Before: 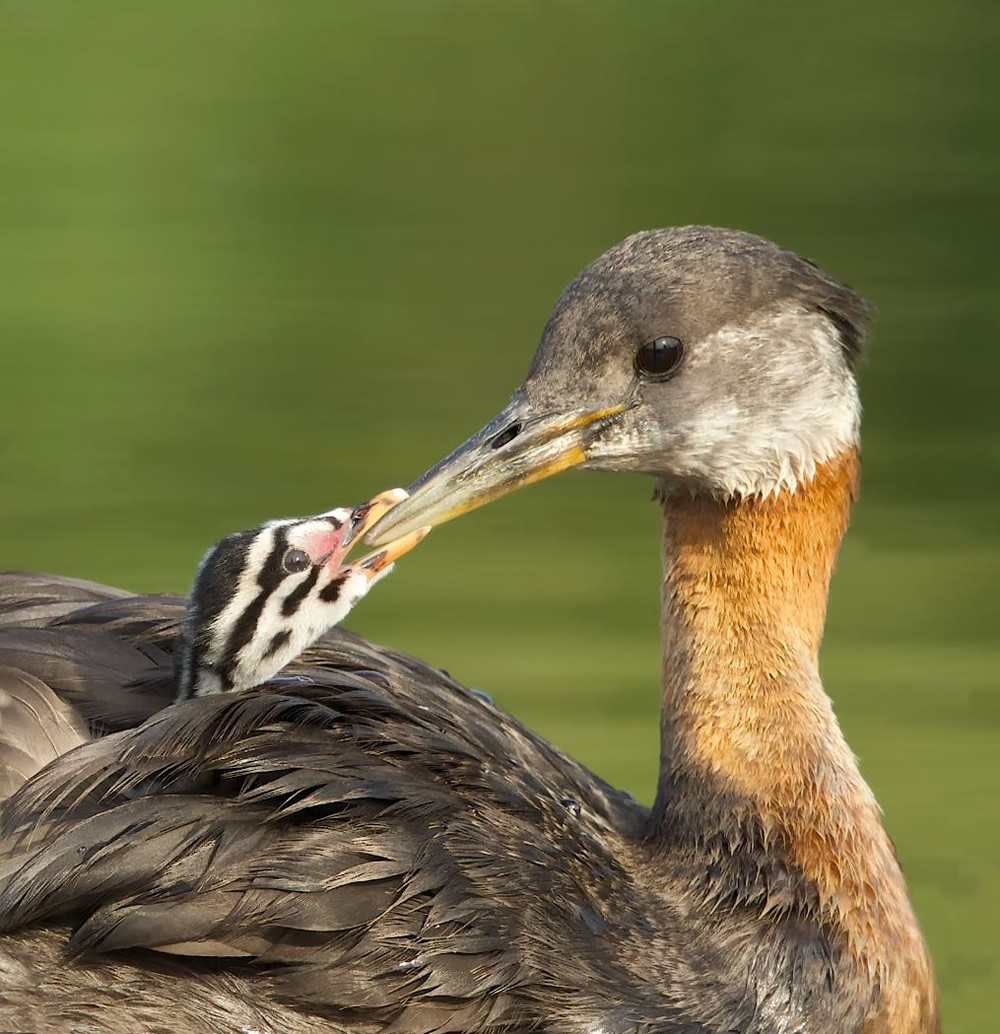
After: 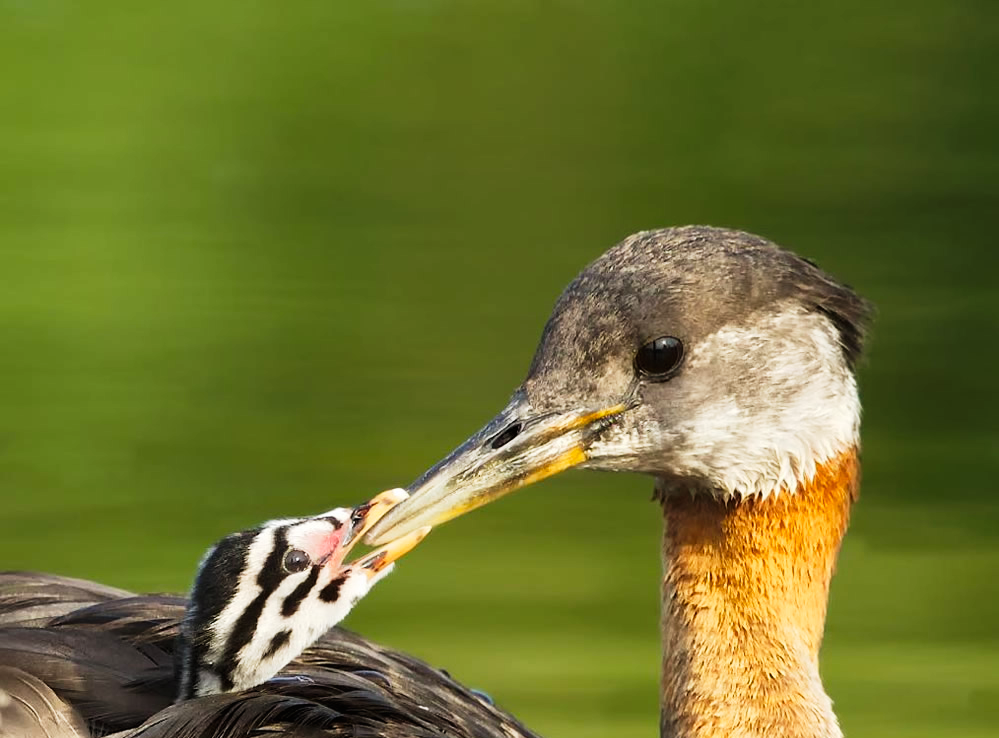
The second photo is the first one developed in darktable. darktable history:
crop: right 0%, bottom 28.603%
tone curve: curves: ch0 [(0, 0) (0.003, 0.008) (0.011, 0.008) (0.025, 0.011) (0.044, 0.017) (0.069, 0.029) (0.1, 0.045) (0.136, 0.067) (0.177, 0.103) (0.224, 0.151) (0.277, 0.21) (0.335, 0.285) (0.399, 0.37) (0.468, 0.462) (0.543, 0.568) (0.623, 0.679) (0.709, 0.79) (0.801, 0.876) (0.898, 0.936) (1, 1)], preserve colors none
